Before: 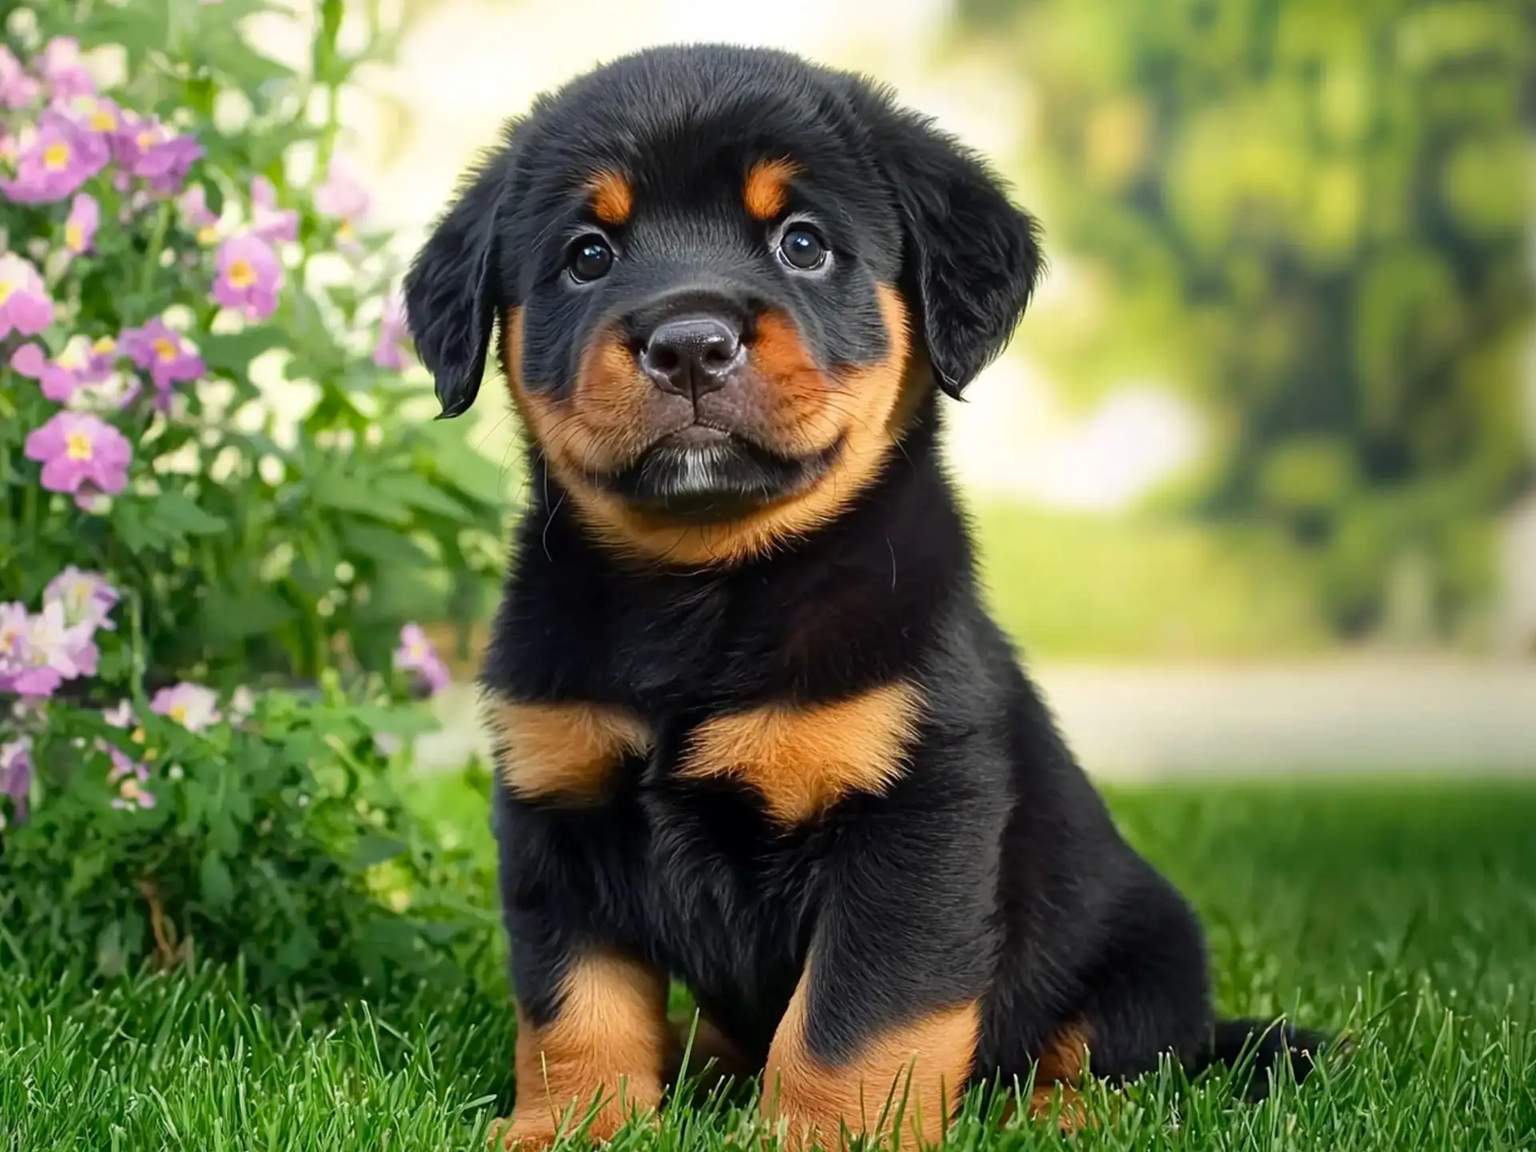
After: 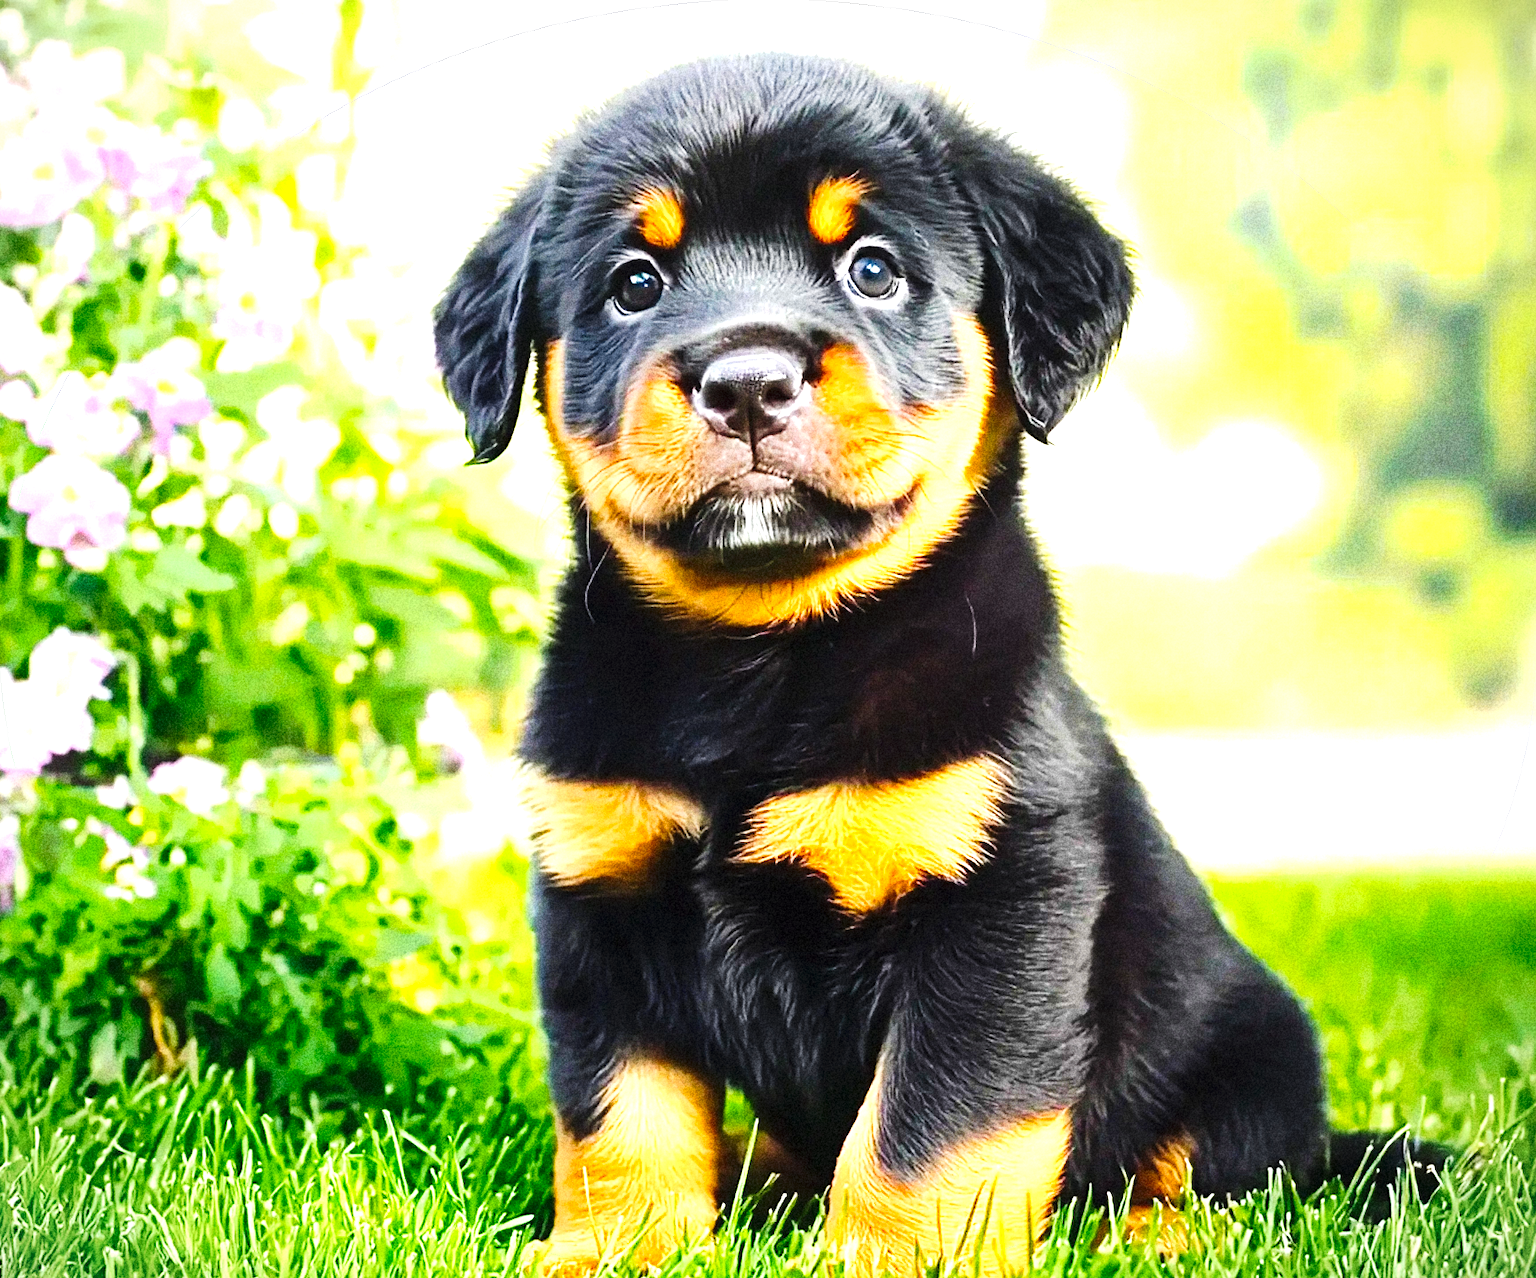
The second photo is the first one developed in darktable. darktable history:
exposure: black level correction 0, exposure 1.45 EV, compensate exposure bias true, compensate highlight preservation false
rotate and perspective: automatic cropping off
tone curve: curves: ch0 [(0, 0) (0.003, 0.024) (0.011, 0.032) (0.025, 0.041) (0.044, 0.054) (0.069, 0.069) (0.1, 0.09) (0.136, 0.116) (0.177, 0.162) (0.224, 0.213) (0.277, 0.278) (0.335, 0.359) (0.399, 0.447) (0.468, 0.543) (0.543, 0.621) (0.623, 0.717) (0.709, 0.807) (0.801, 0.876) (0.898, 0.934) (1, 1)], preserve colors none
color balance rgb: perceptual saturation grading › global saturation 25%, global vibrance 10%
grain: coarseness 14.49 ISO, strength 48.04%, mid-tones bias 35%
tone equalizer: -8 EV -0.75 EV, -7 EV -0.7 EV, -6 EV -0.6 EV, -5 EV -0.4 EV, -3 EV 0.4 EV, -2 EV 0.6 EV, -1 EV 0.7 EV, +0 EV 0.75 EV, edges refinement/feathering 500, mask exposure compensation -1.57 EV, preserve details no
crop and rotate: left 1.088%, right 8.807%
vignetting: fall-off start 100%, fall-off radius 64.94%, automatic ratio true, unbound false
